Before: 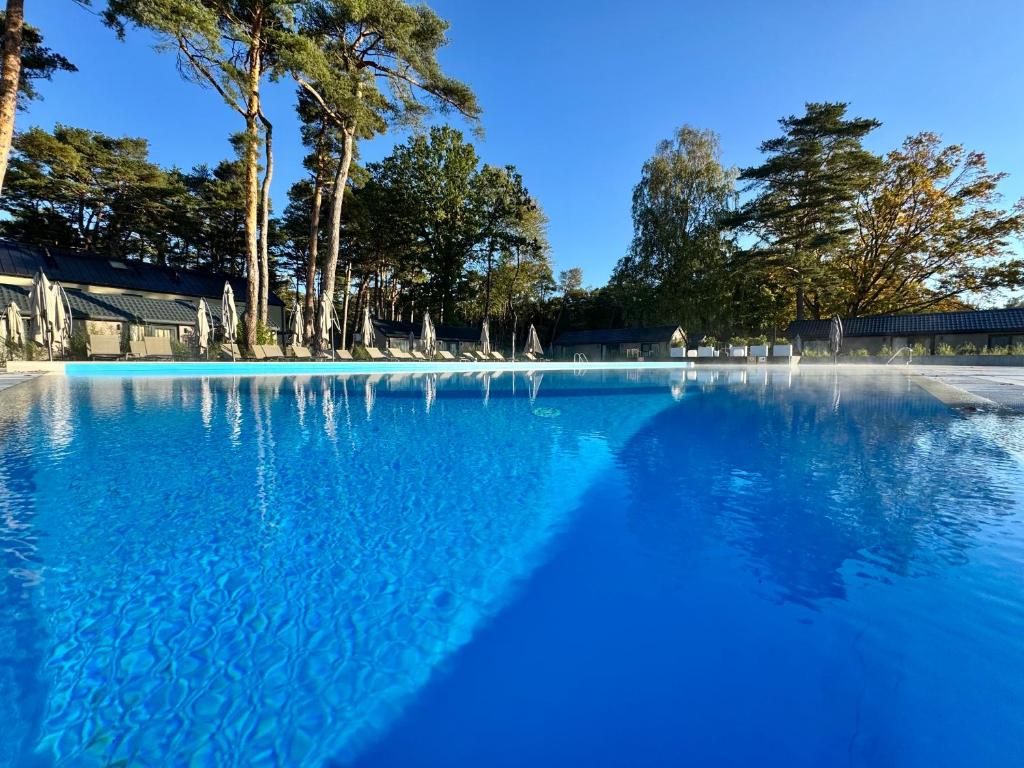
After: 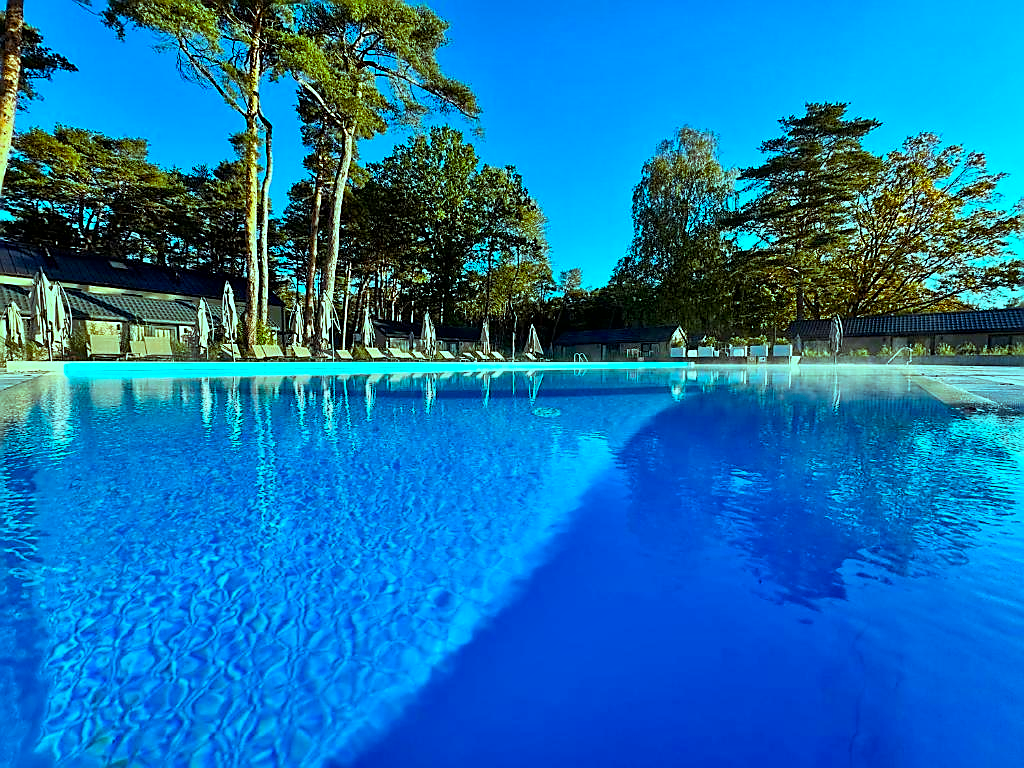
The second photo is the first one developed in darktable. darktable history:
local contrast: mode bilateral grid, contrast 19, coarseness 50, detail 130%, midtone range 0.2
color balance rgb: shadows lift › chroma 1.048%, shadows lift › hue 215.29°, power › chroma 0.705%, power › hue 60°, highlights gain › chroma 5.38%, highlights gain › hue 197.92°, perceptual saturation grading › global saturation 49.101%
sharpen: radius 1.357, amount 1.258, threshold 0.749
